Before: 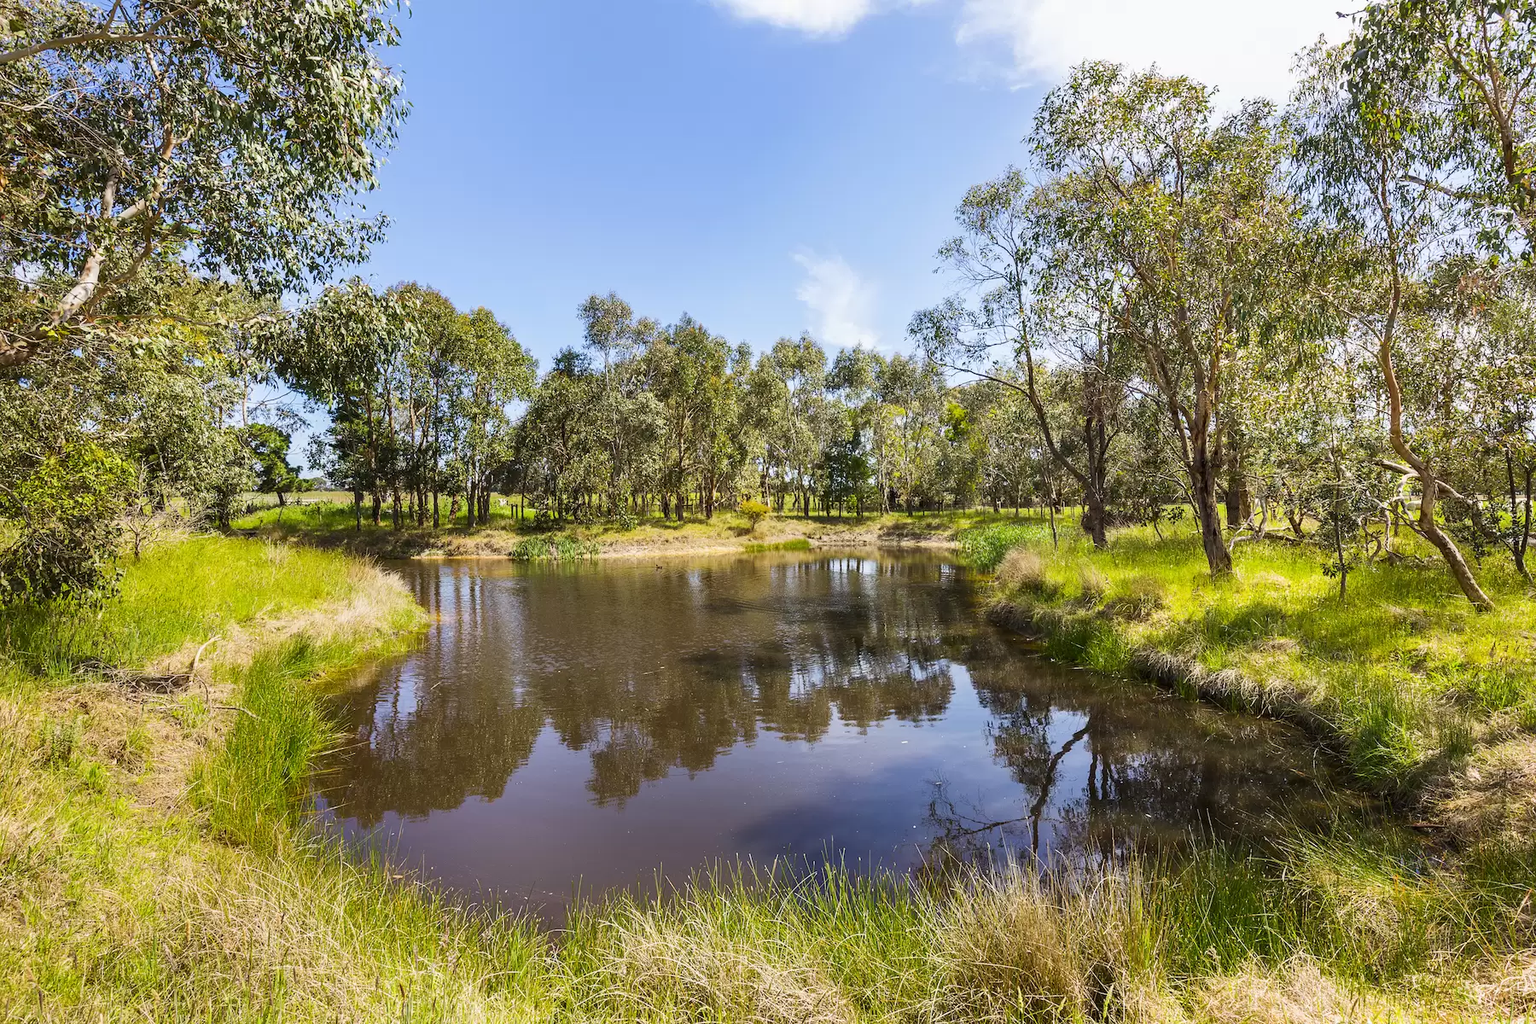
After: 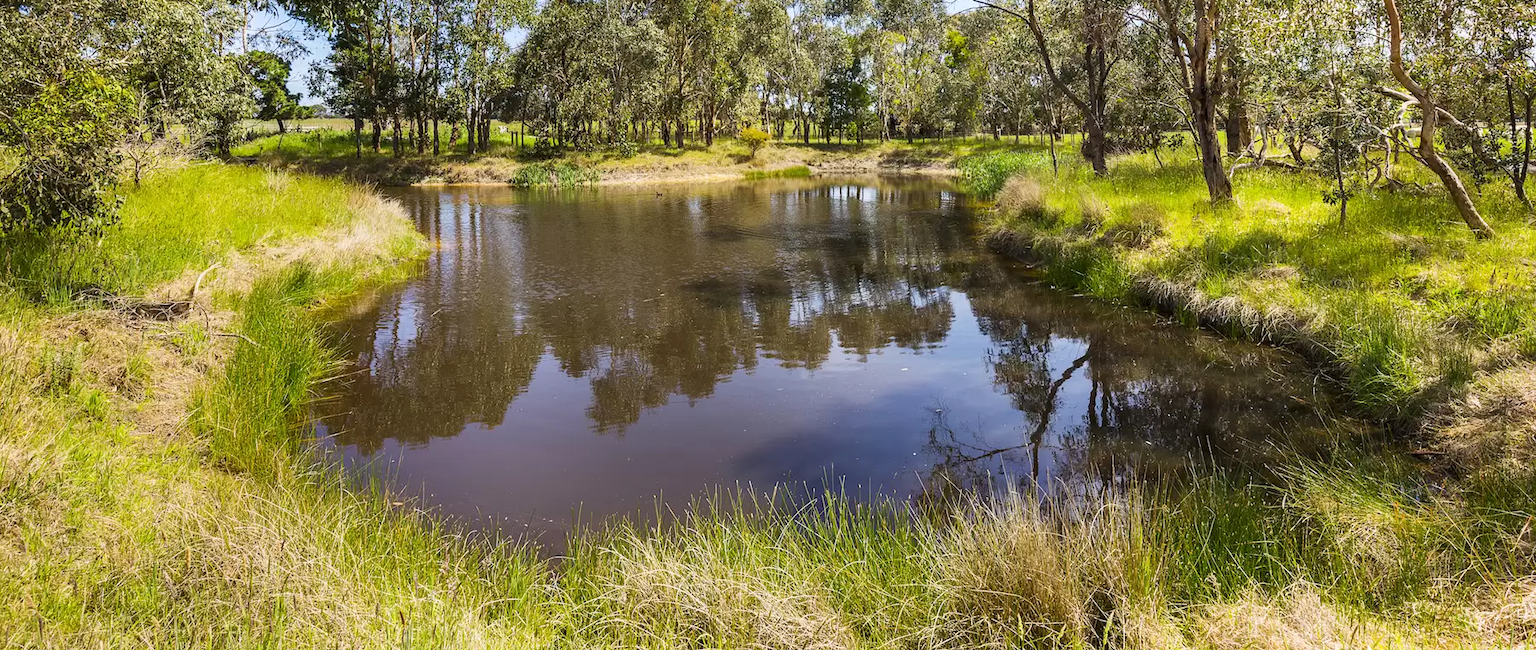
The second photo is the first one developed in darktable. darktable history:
tone equalizer: on, module defaults
crop and rotate: top 36.435%
